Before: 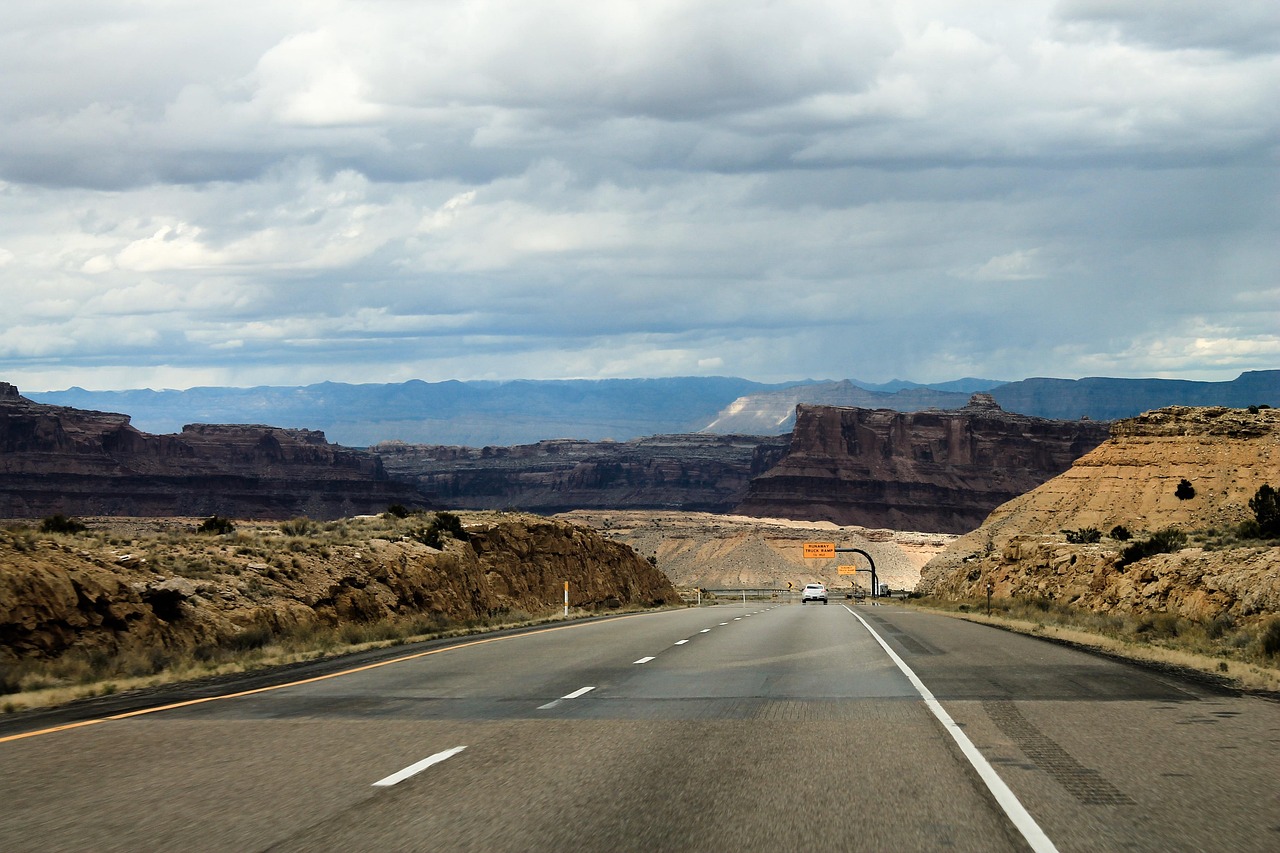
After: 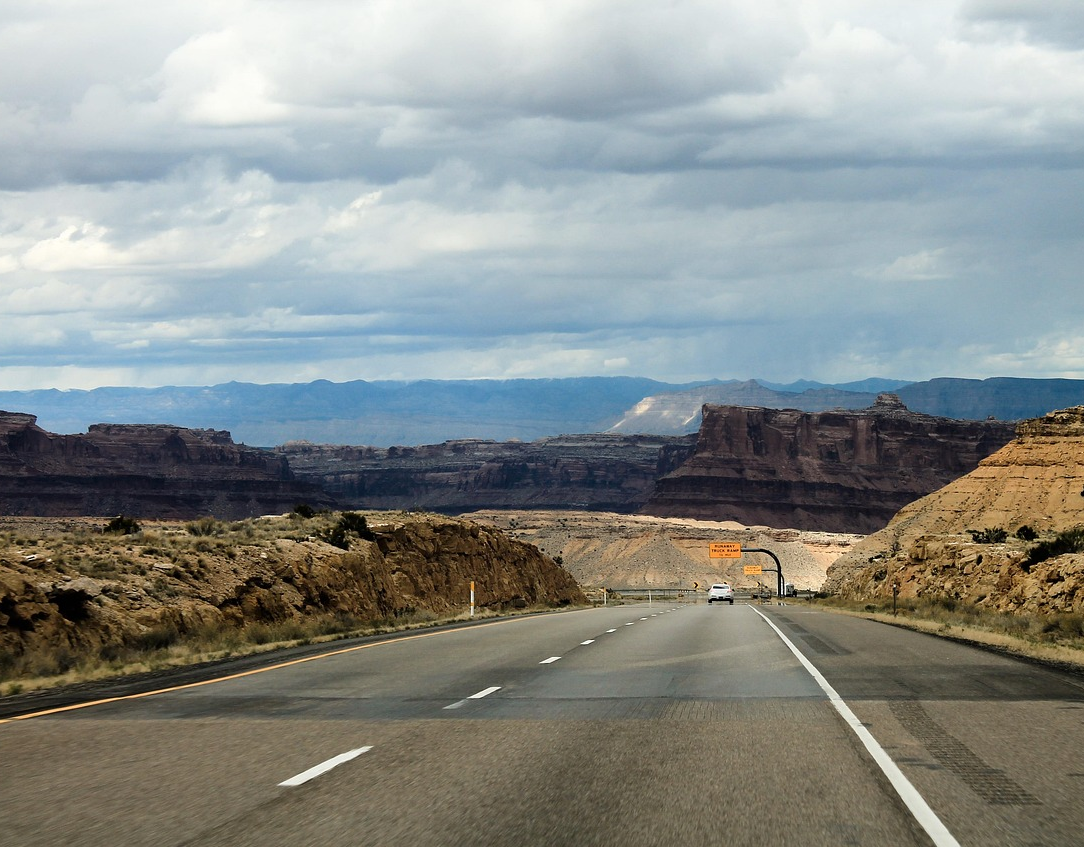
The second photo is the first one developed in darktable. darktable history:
crop: left 7.422%, right 7.862%
